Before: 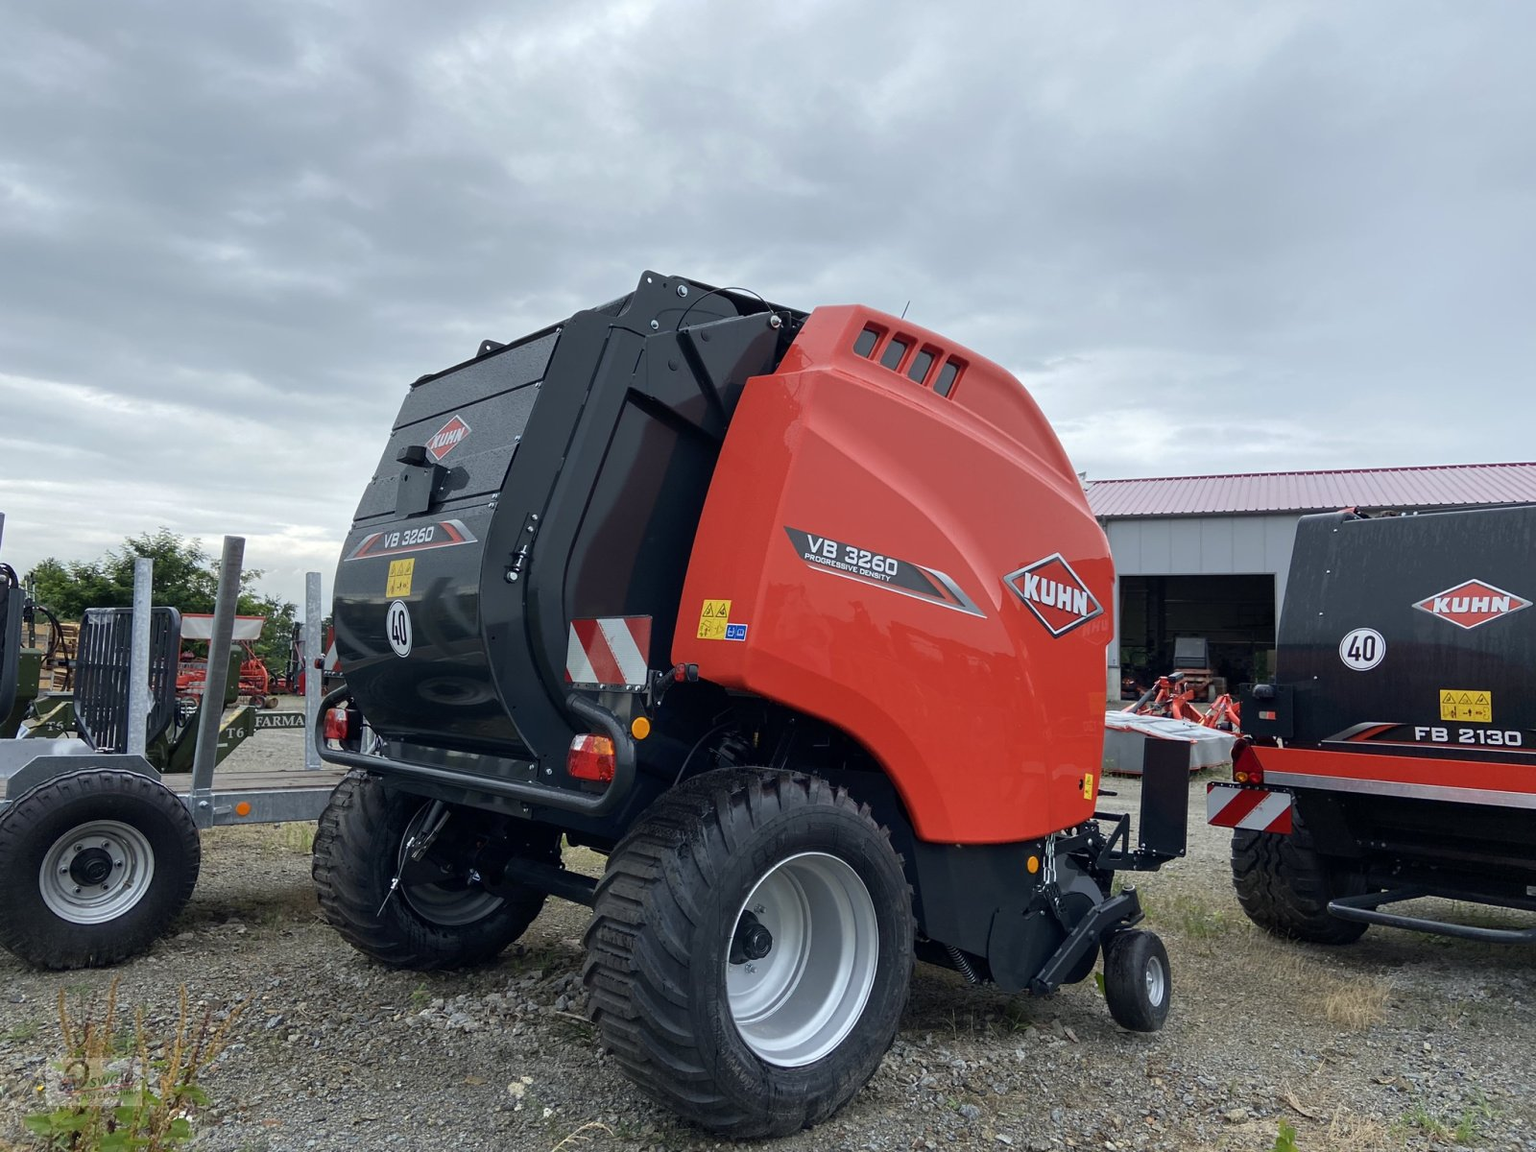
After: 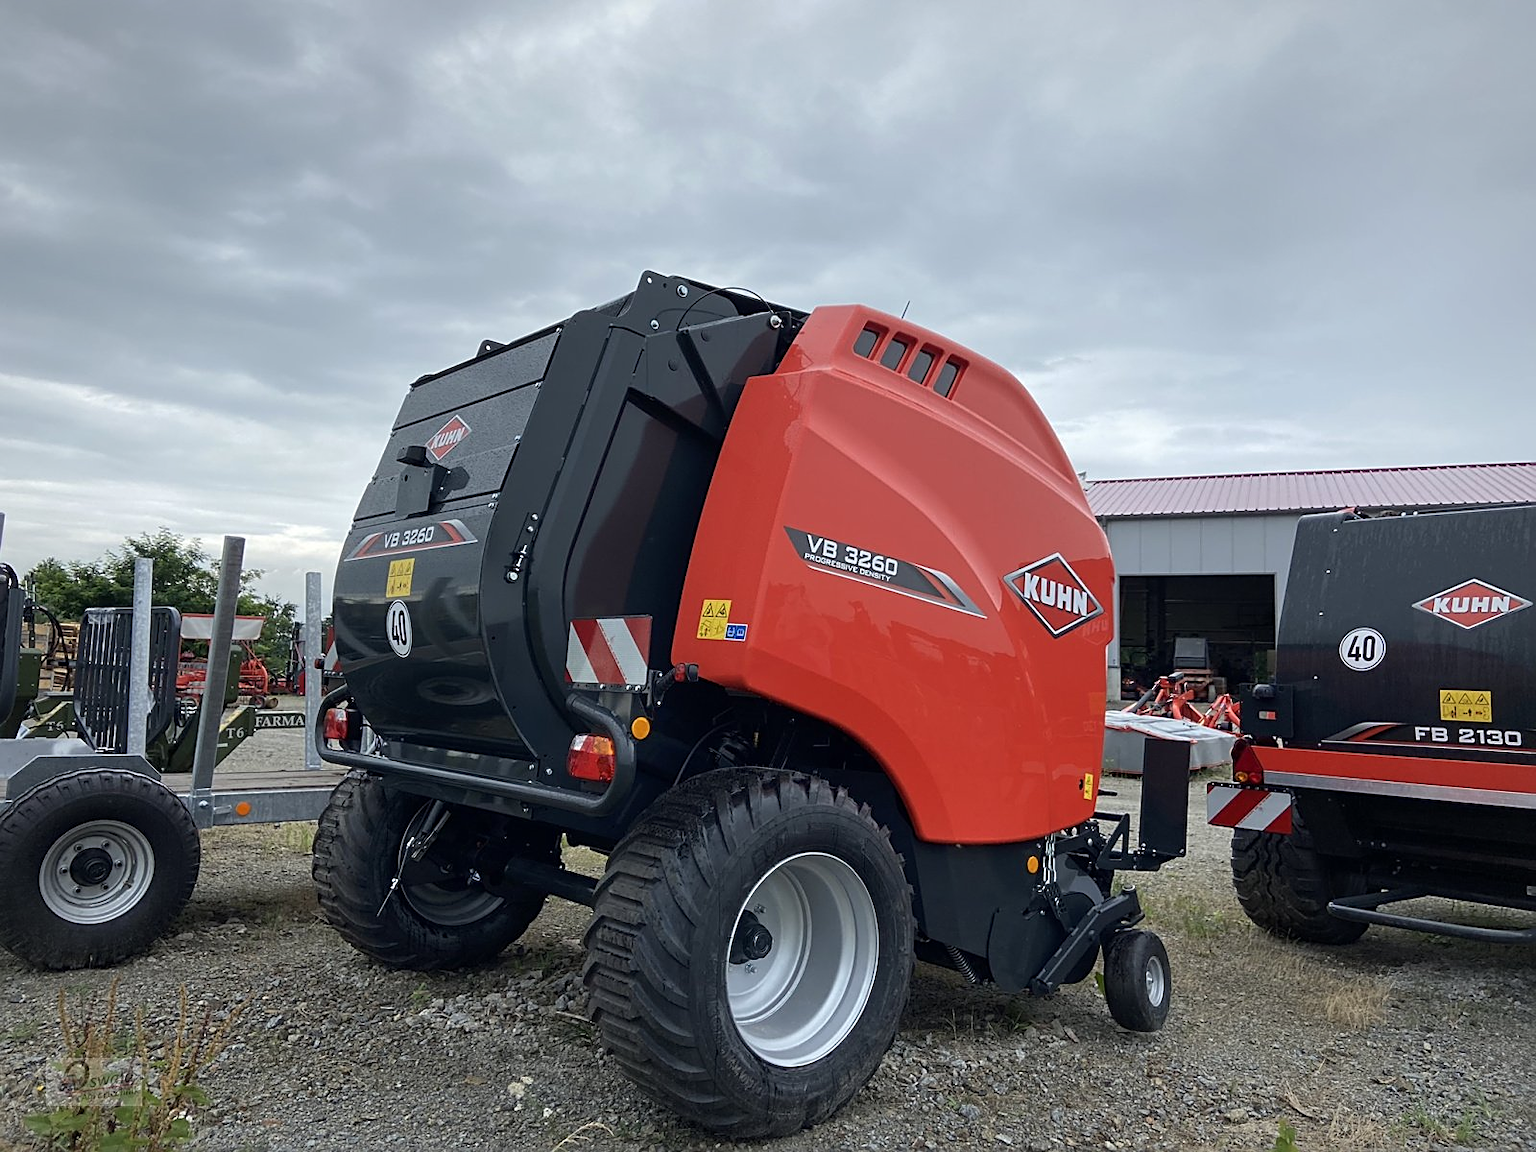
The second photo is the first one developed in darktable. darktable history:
sharpen: on, module defaults
vignetting: fall-off radius 99.17%, brightness -0.401, saturation -0.29, width/height ratio 1.343
